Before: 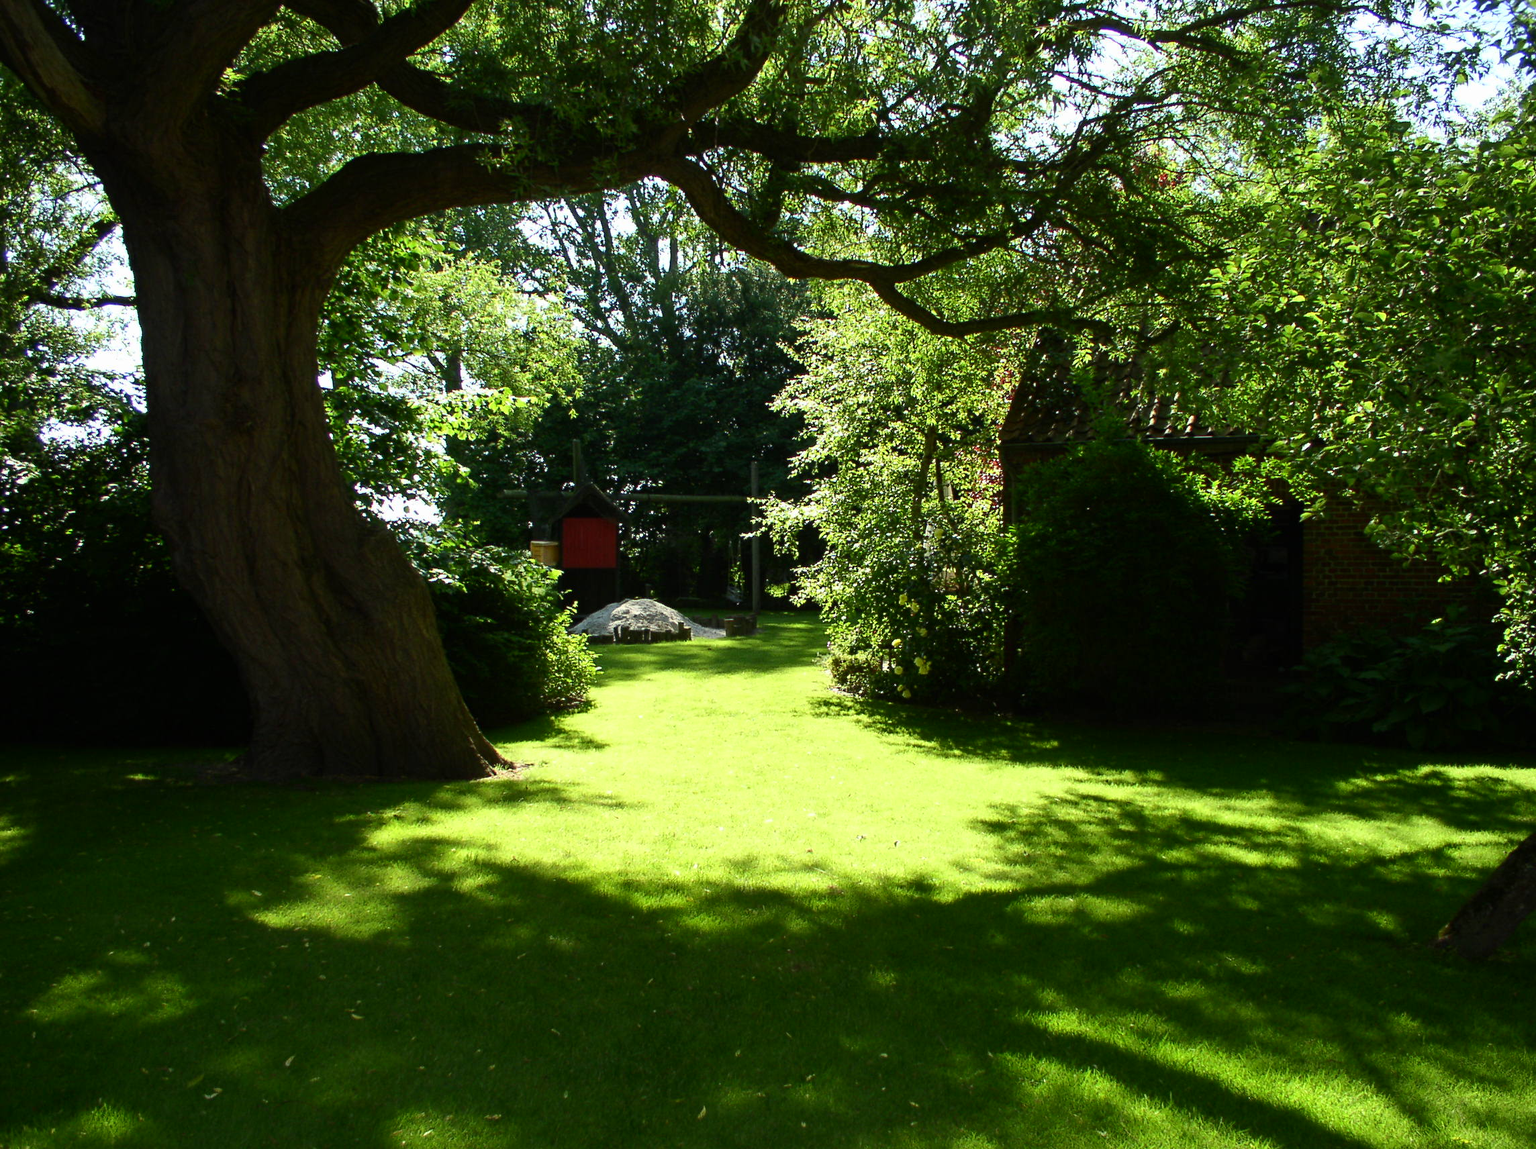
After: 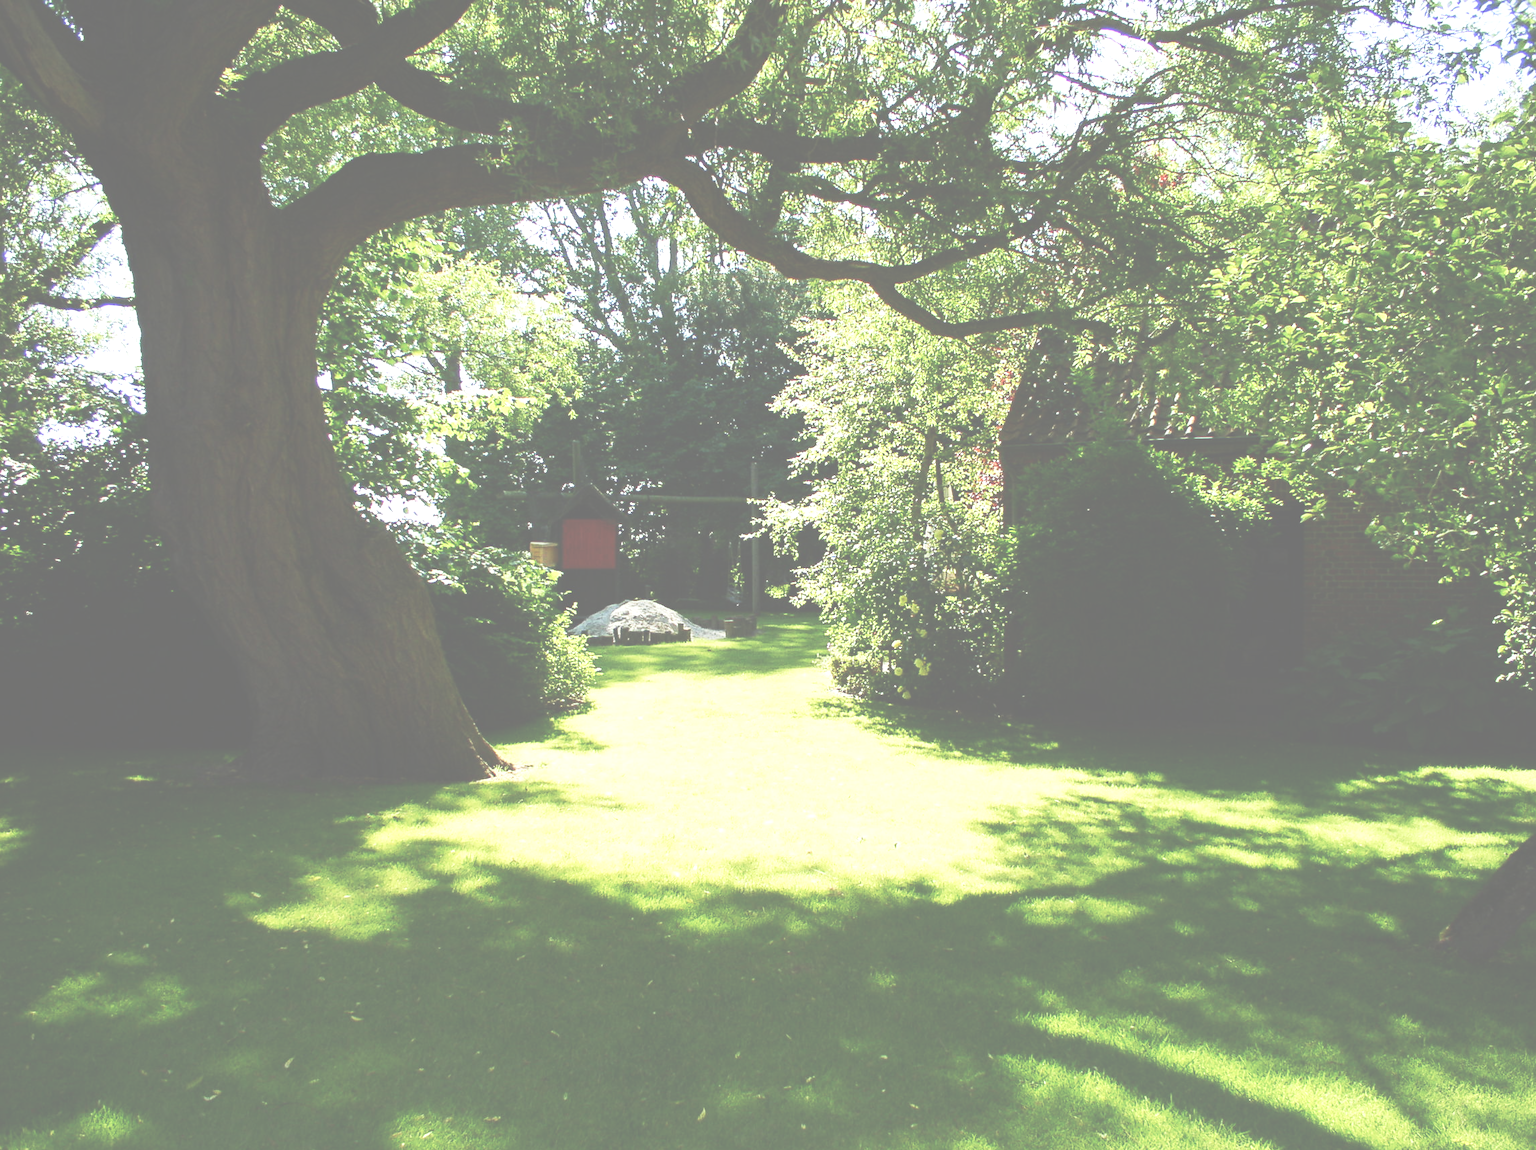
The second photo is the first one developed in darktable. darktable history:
base curve: curves: ch0 [(0, 0) (0.028, 0.03) (0.121, 0.232) (0.46, 0.748) (0.859, 0.968) (1, 1)], preserve colors none
crop and rotate: left 0.126%
exposure: black level correction -0.071, exposure 0.5 EV, compensate highlight preservation false
